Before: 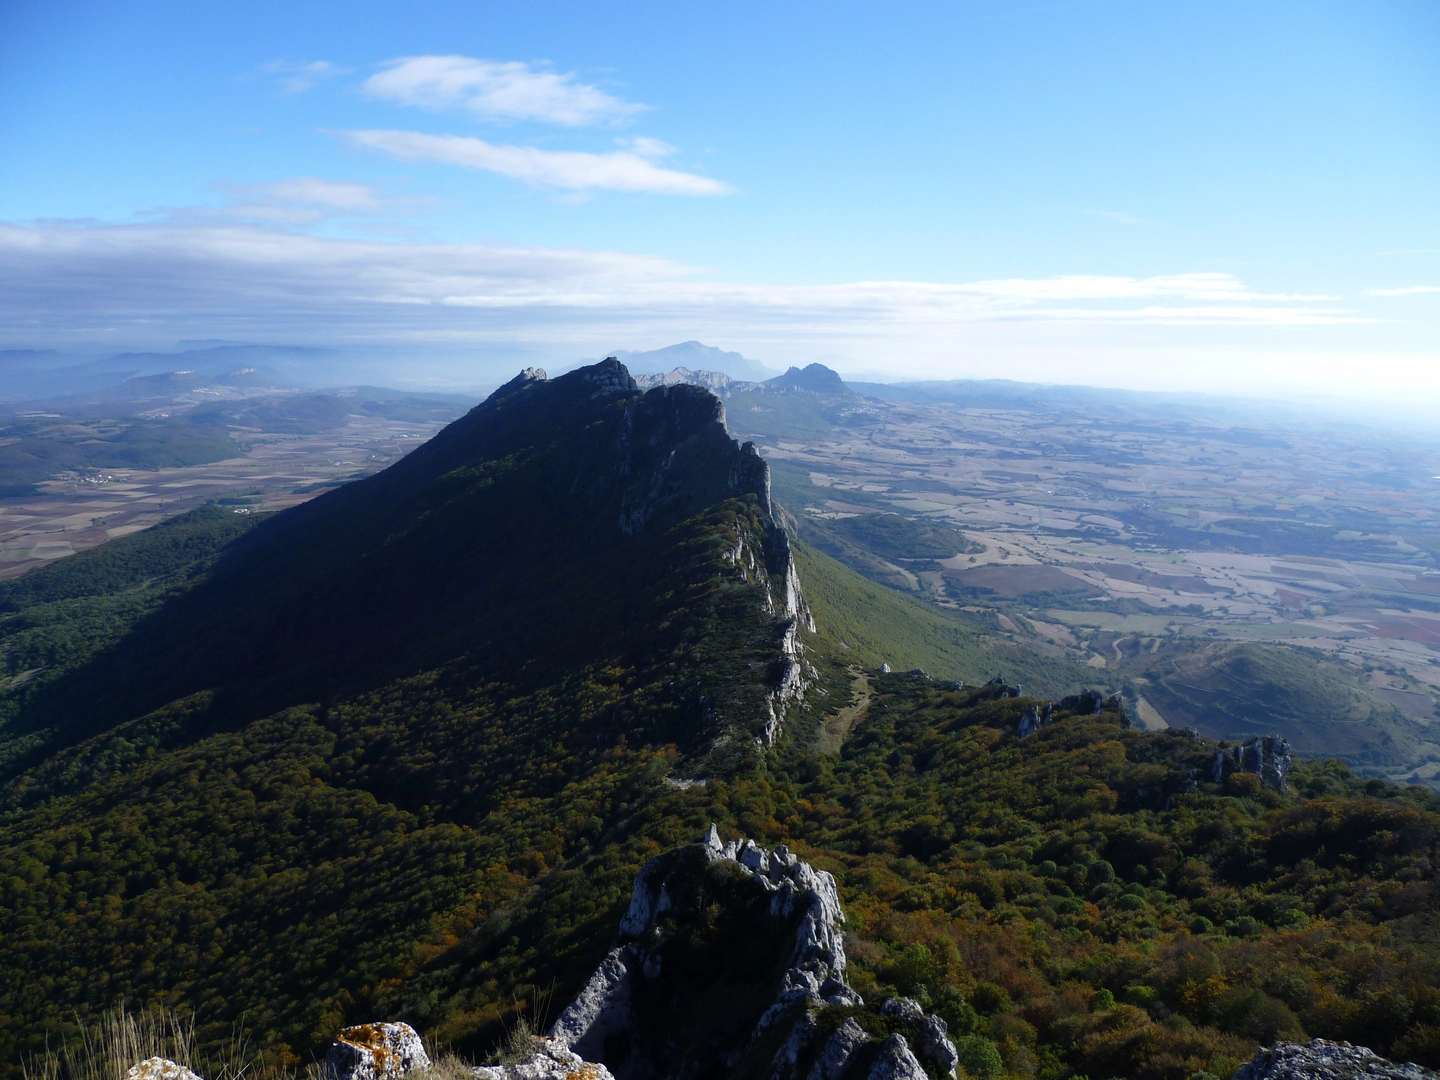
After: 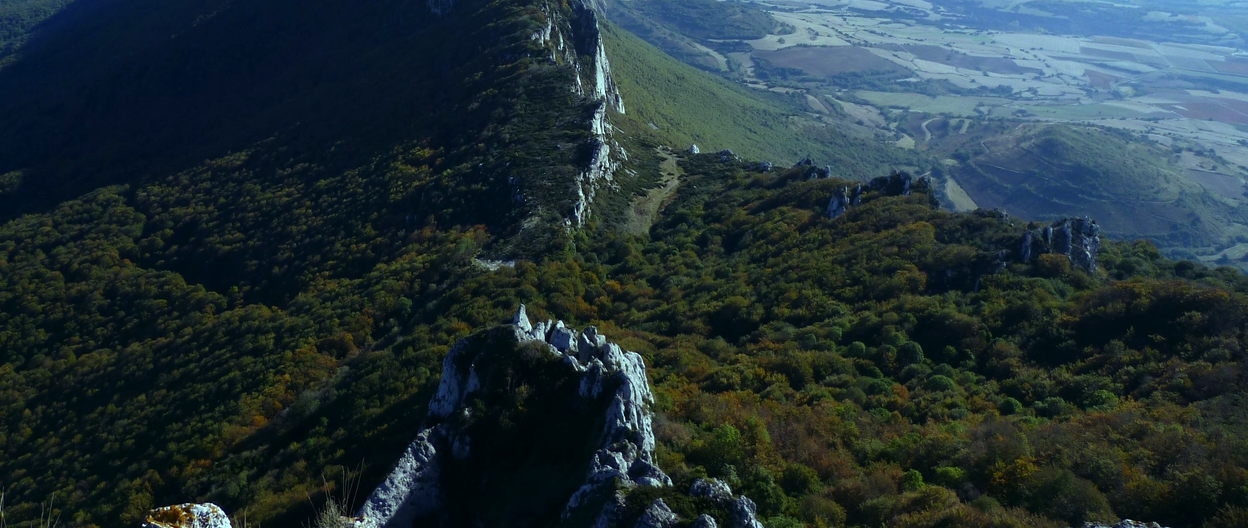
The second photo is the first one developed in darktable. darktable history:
color balance: mode lift, gamma, gain (sRGB), lift [0.997, 0.979, 1.021, 1.011], gamma [1, 1.084, 0.916, 0.998], gain [1, 0.87, 1.13, 1.101], contrast 4.55%, contrast fulcrum 38.24%, output saturation 104.09%
crop and rotate: left 13.306%, top 48.129%, bottom 2.928%
